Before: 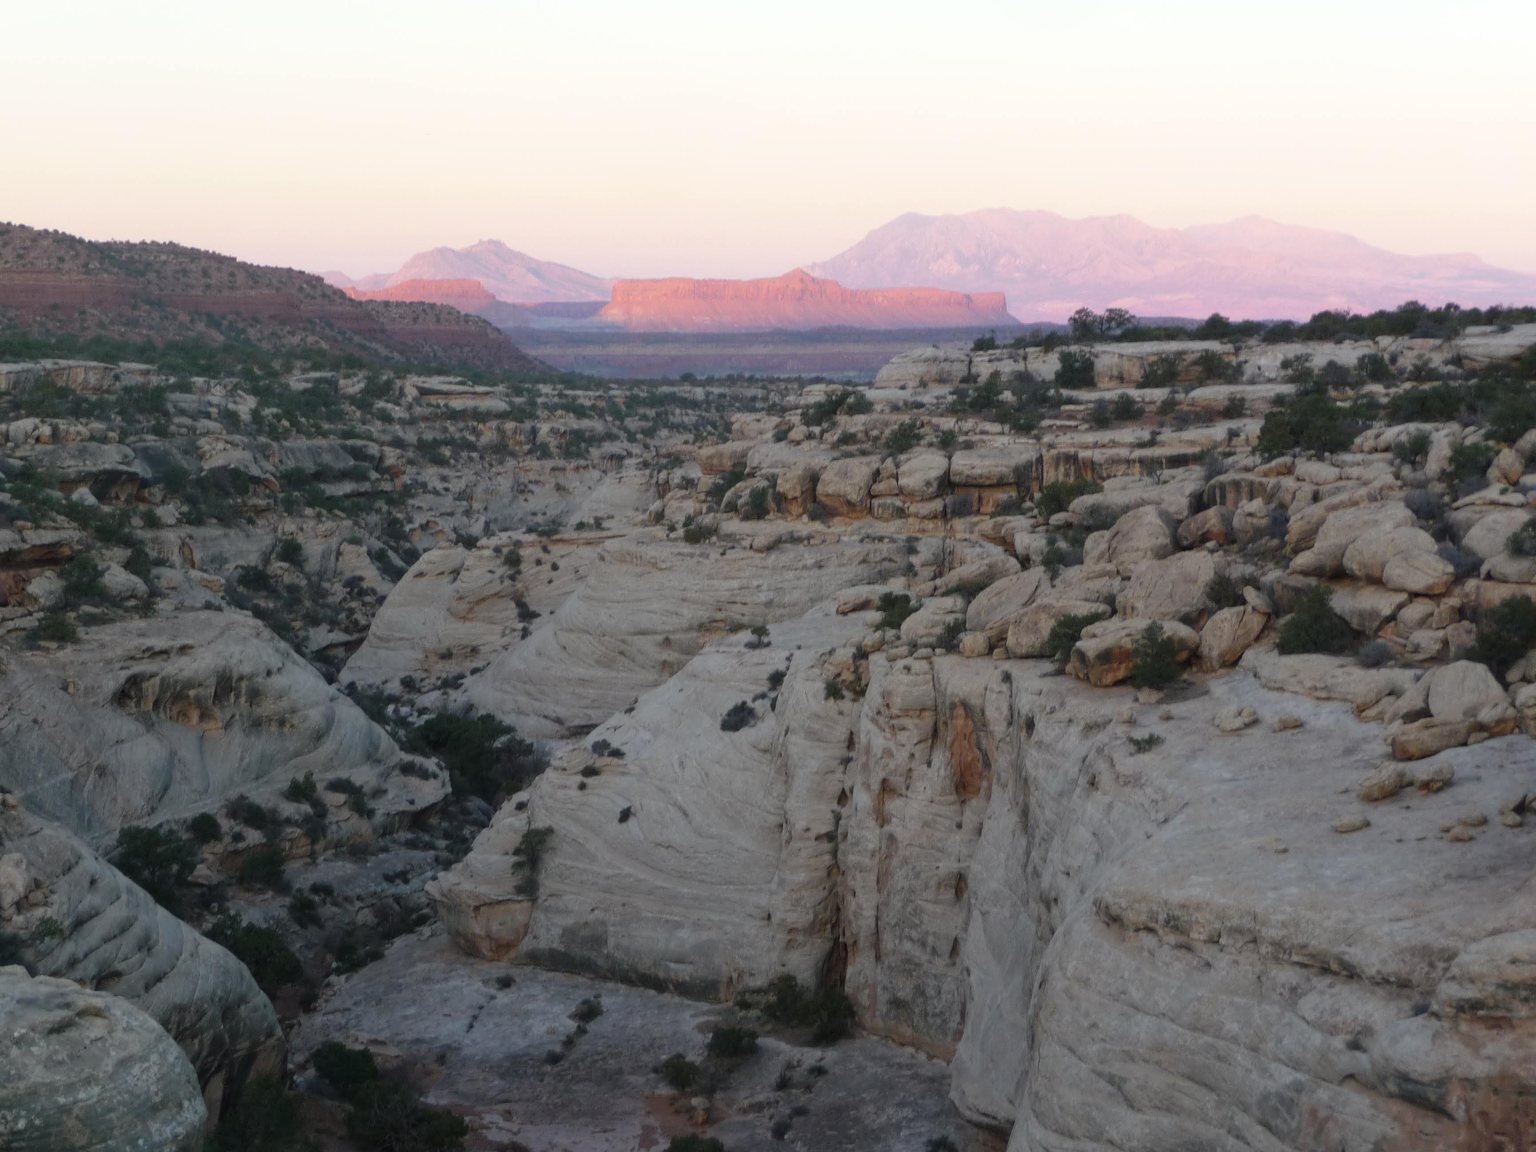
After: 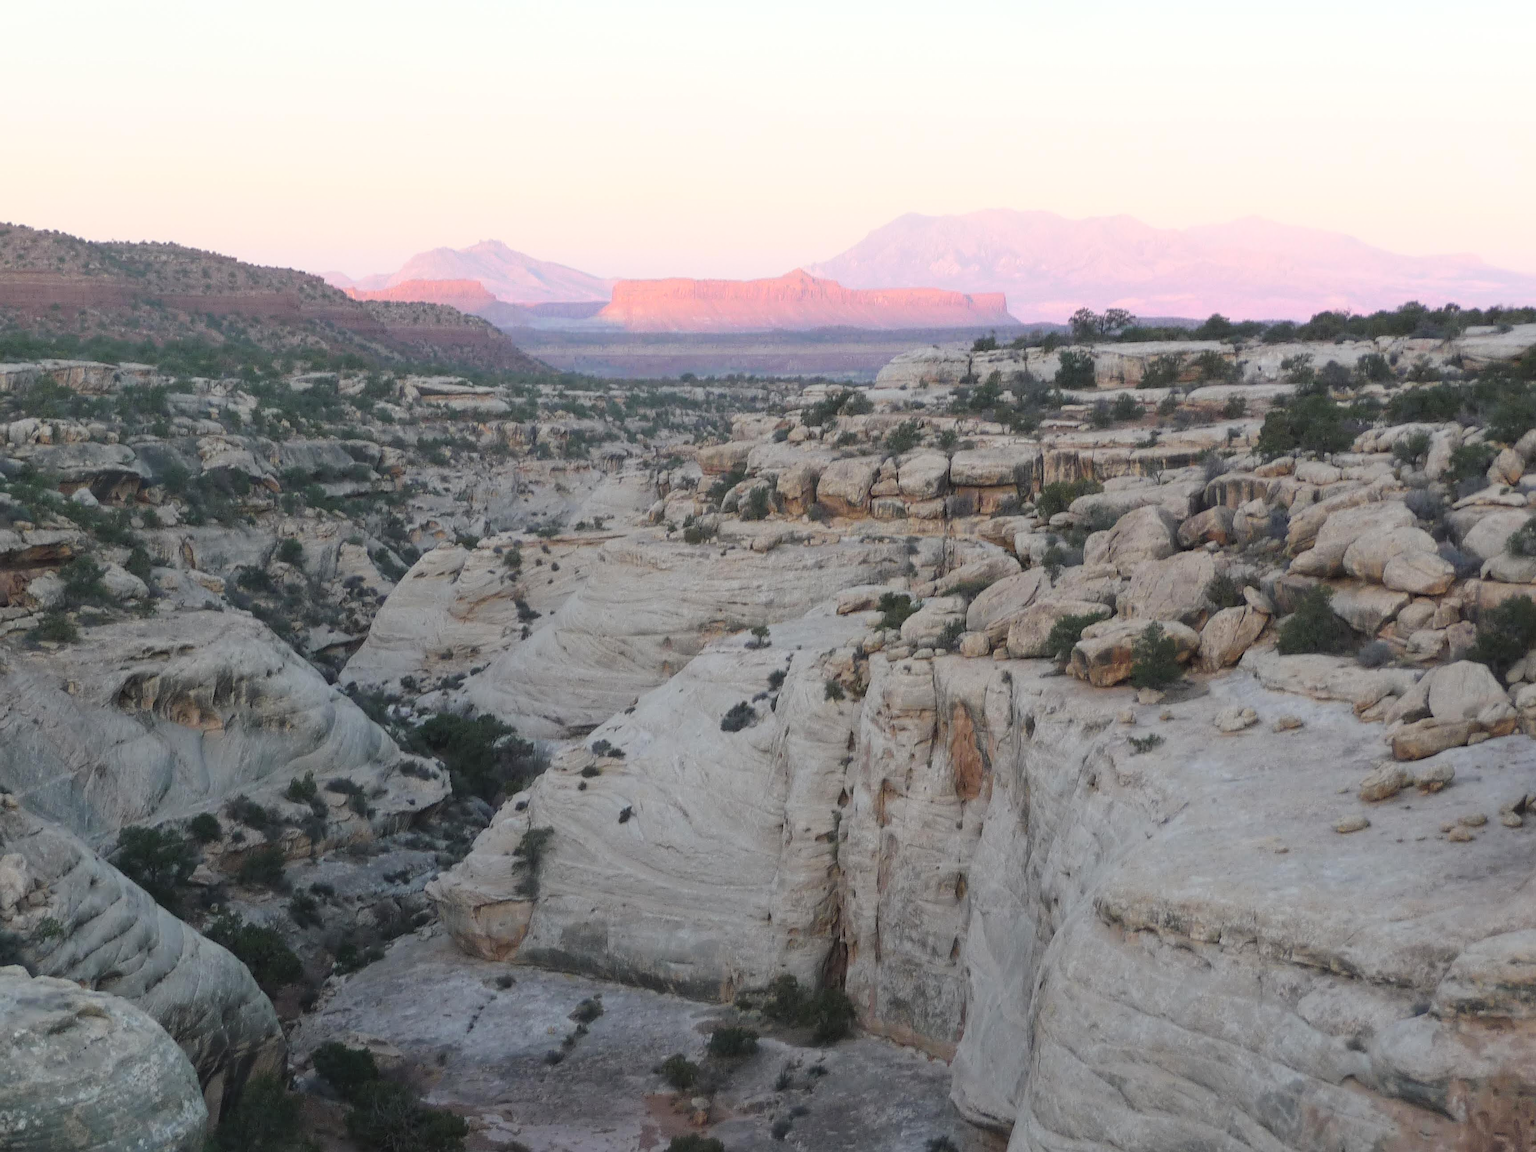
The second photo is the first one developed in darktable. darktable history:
contrast brightness saturation: contrast 0.14, brightness 0.21
sharpen: on, module defaults
